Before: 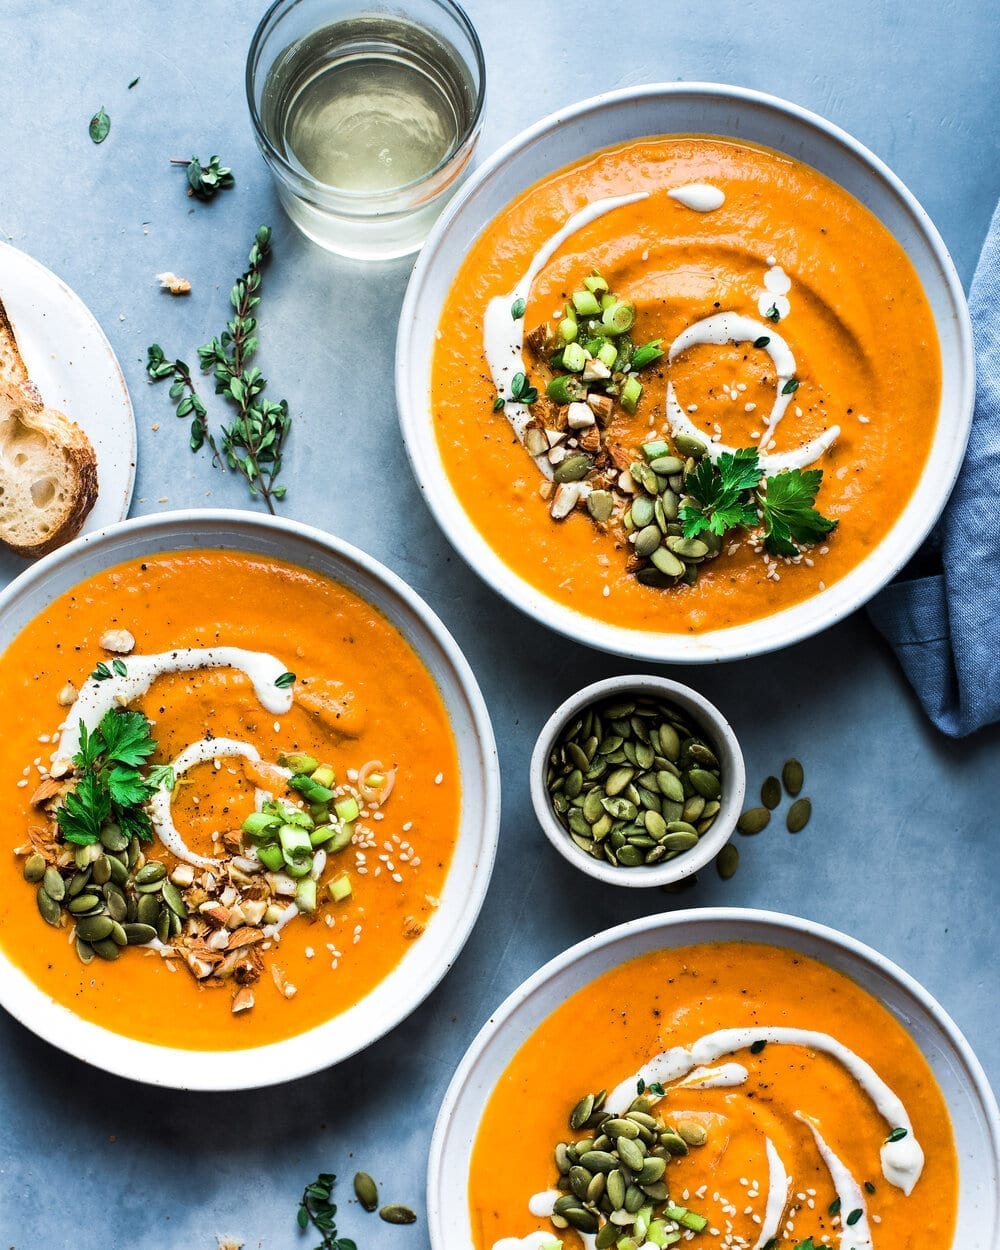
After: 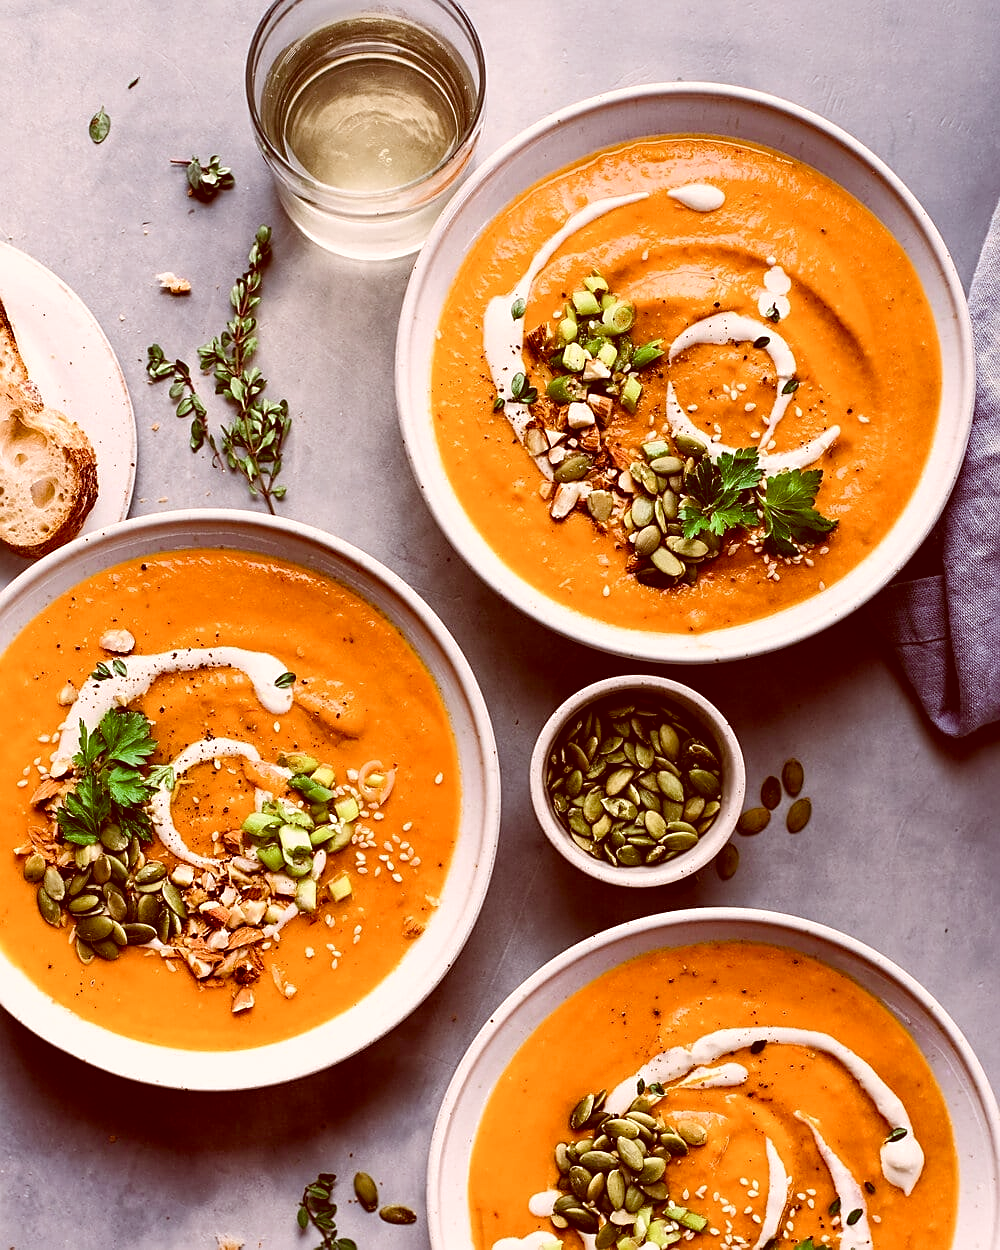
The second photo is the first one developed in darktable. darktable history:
color correction: highlights a* 9.54, highlights b* 9.04, shadows a* 39.29, shadows b* 39.22, saturation 0.795
sharpen: on, module defaults
color balance rgb: power › chroma 0.477%, power › hue 215.05°, perceptual saturation grading › global saturation 20%, perceptual saturation grading › highlights -25.166%, perceptual saturation grading › shadows 49.347%
